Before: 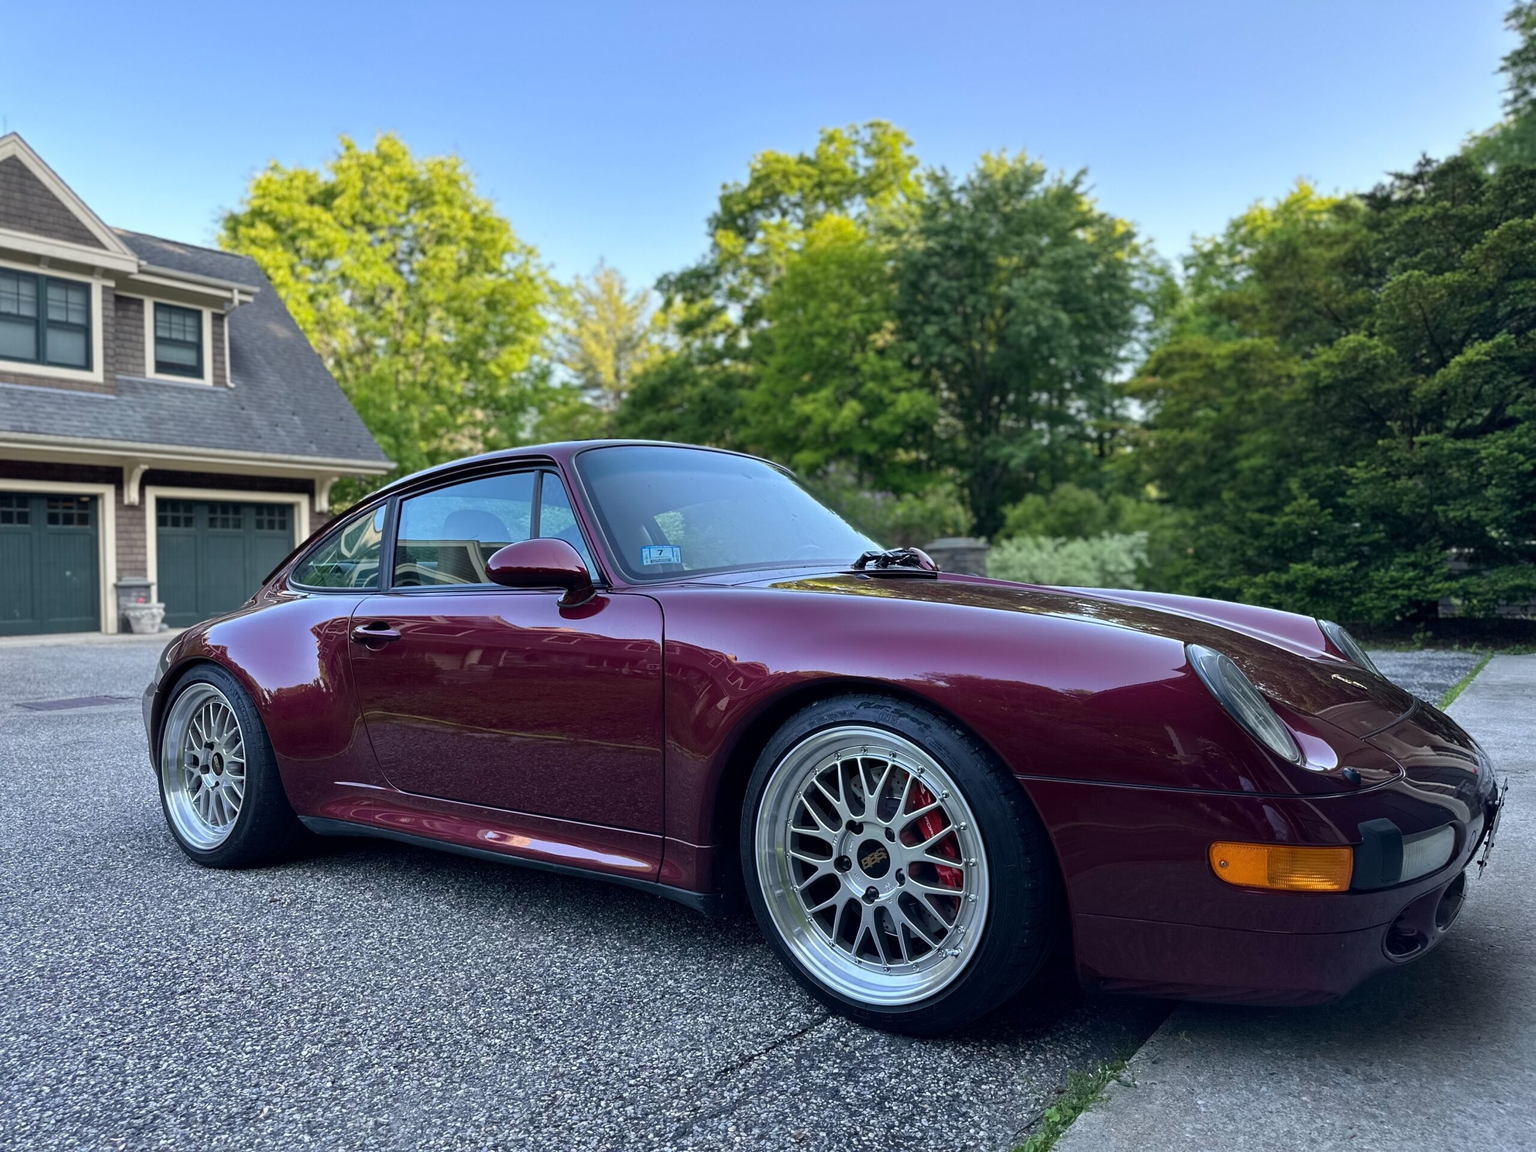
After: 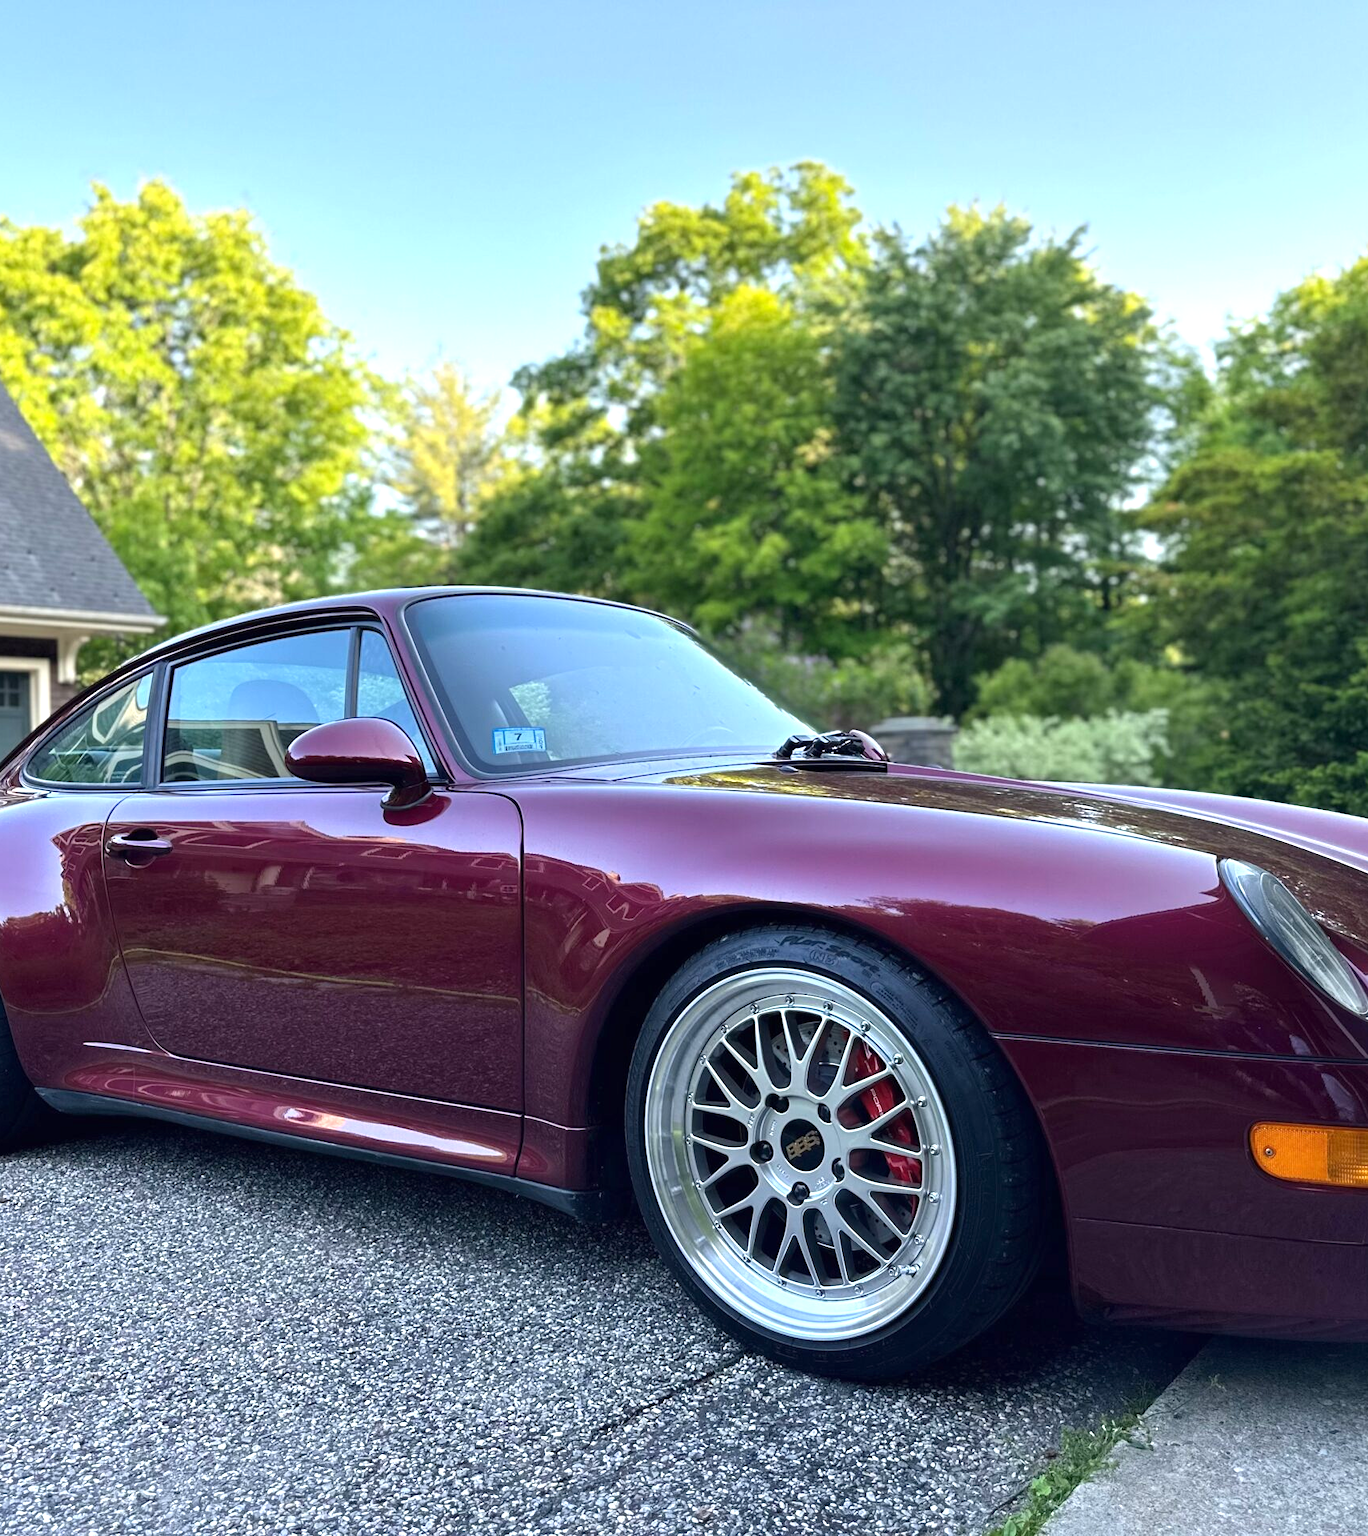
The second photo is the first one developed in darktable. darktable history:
crop and rotate: left 17.732%, right 15.423%
exposure: black level correction 0, exposure 0.7 EV, compensate exposure bias true, compensate highlight preservation false
